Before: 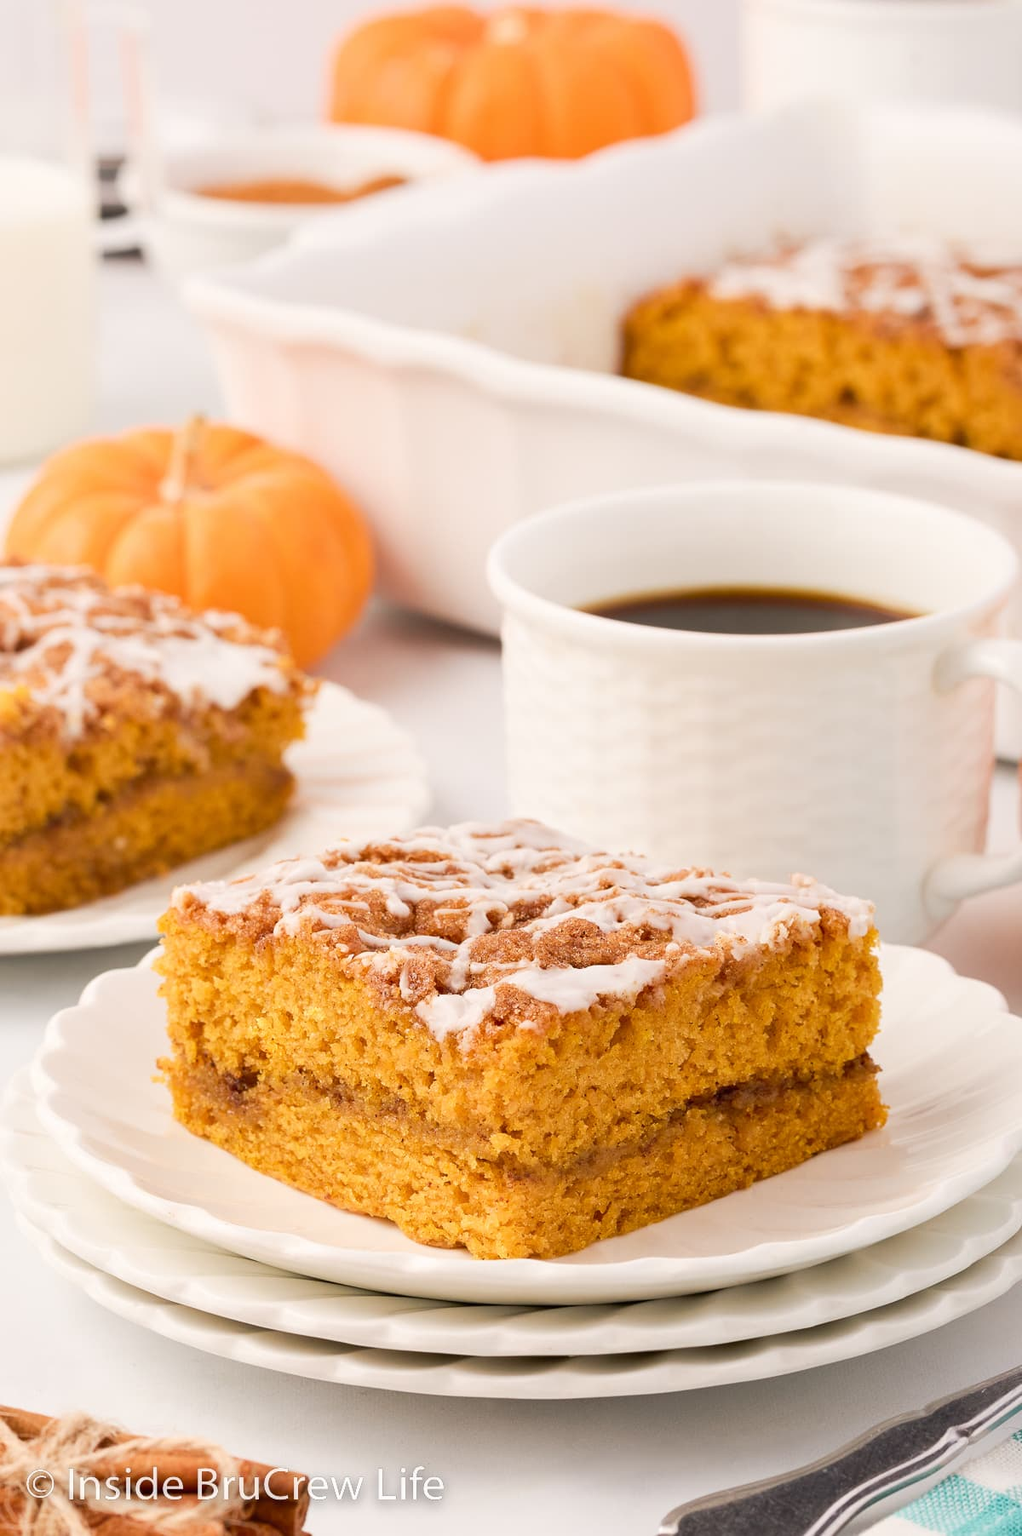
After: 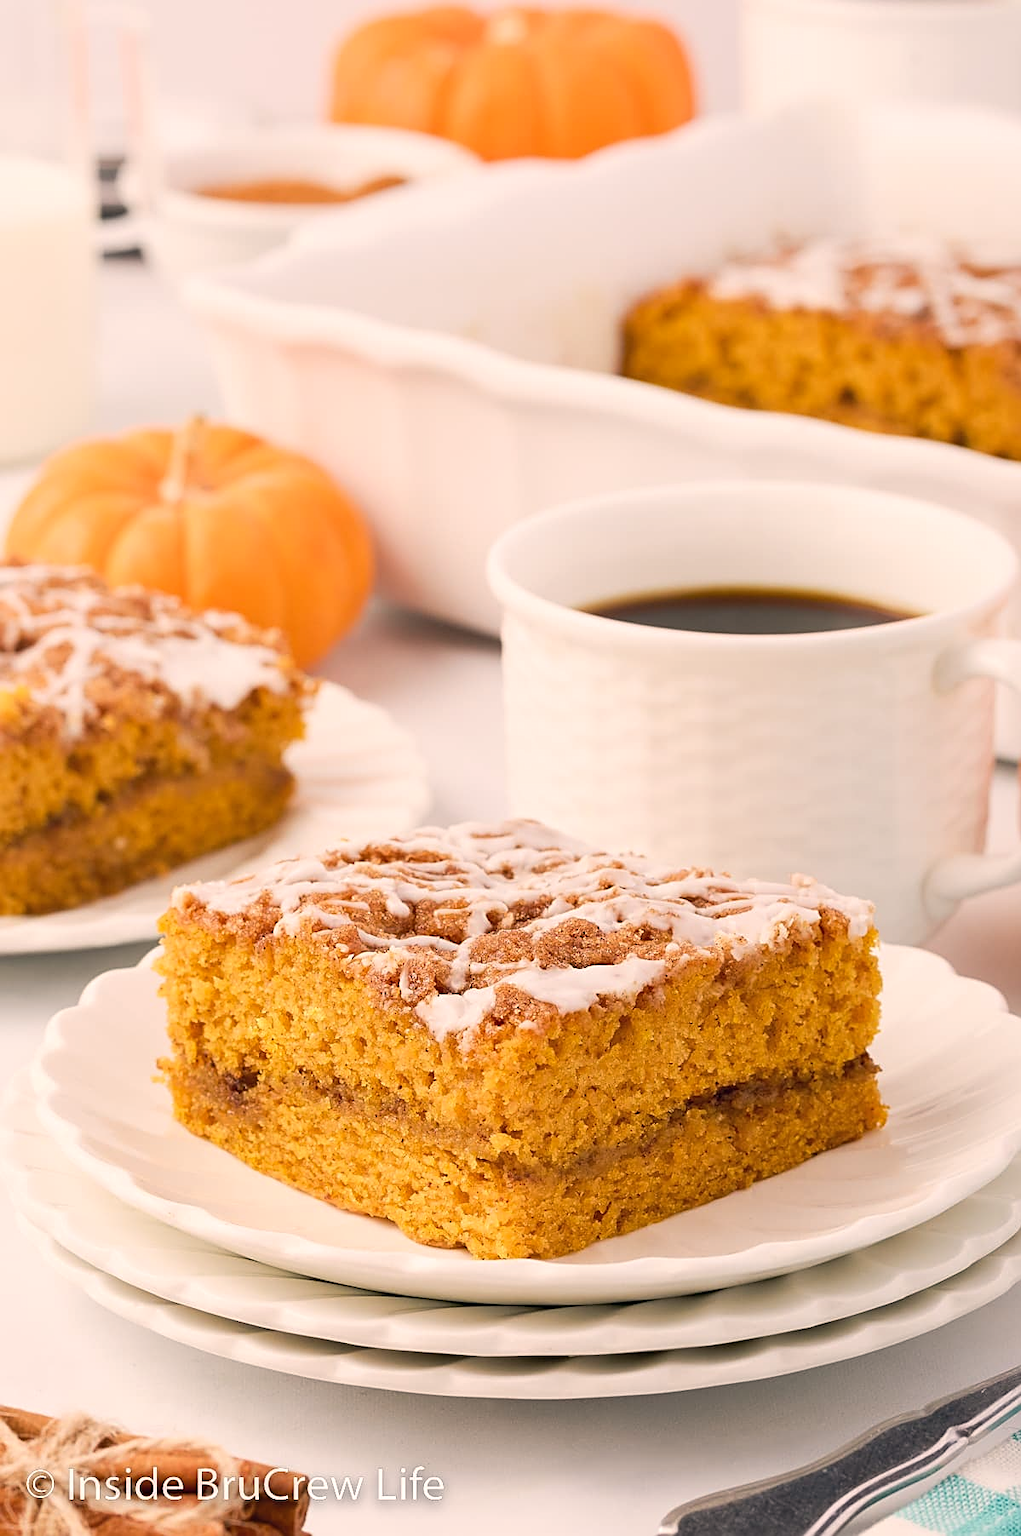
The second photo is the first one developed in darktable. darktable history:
sharpen: on, module defaults
color correction: highlights a* 5.43, highlights b* 5.3, shadows a* -4.56, shadows b* -5.23
